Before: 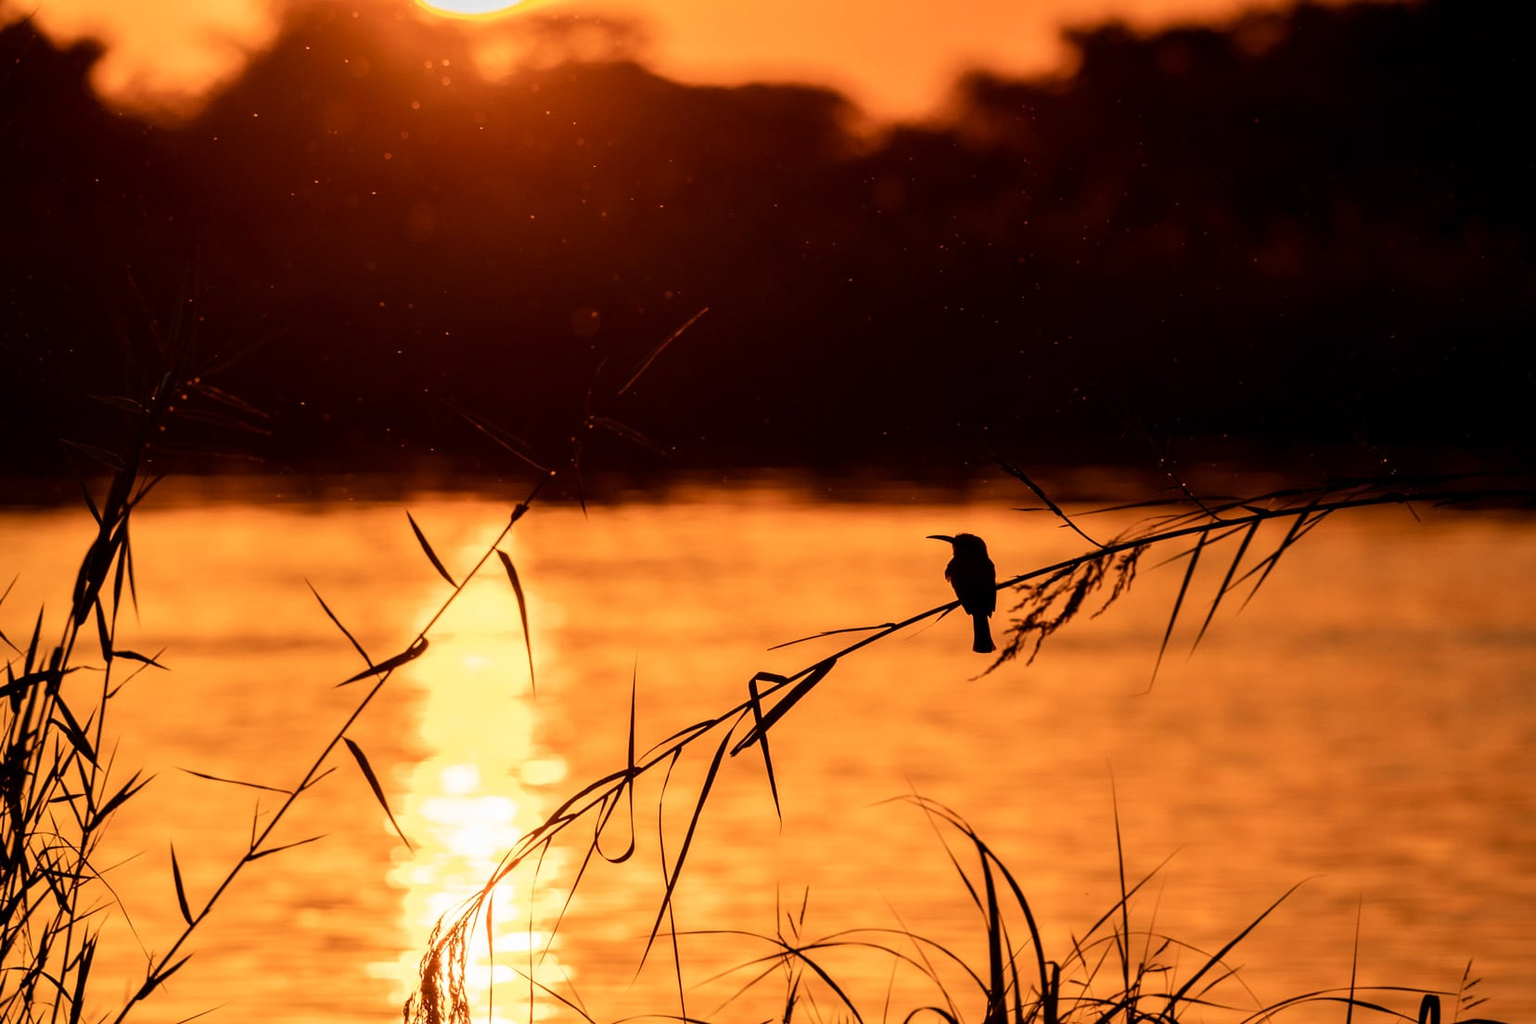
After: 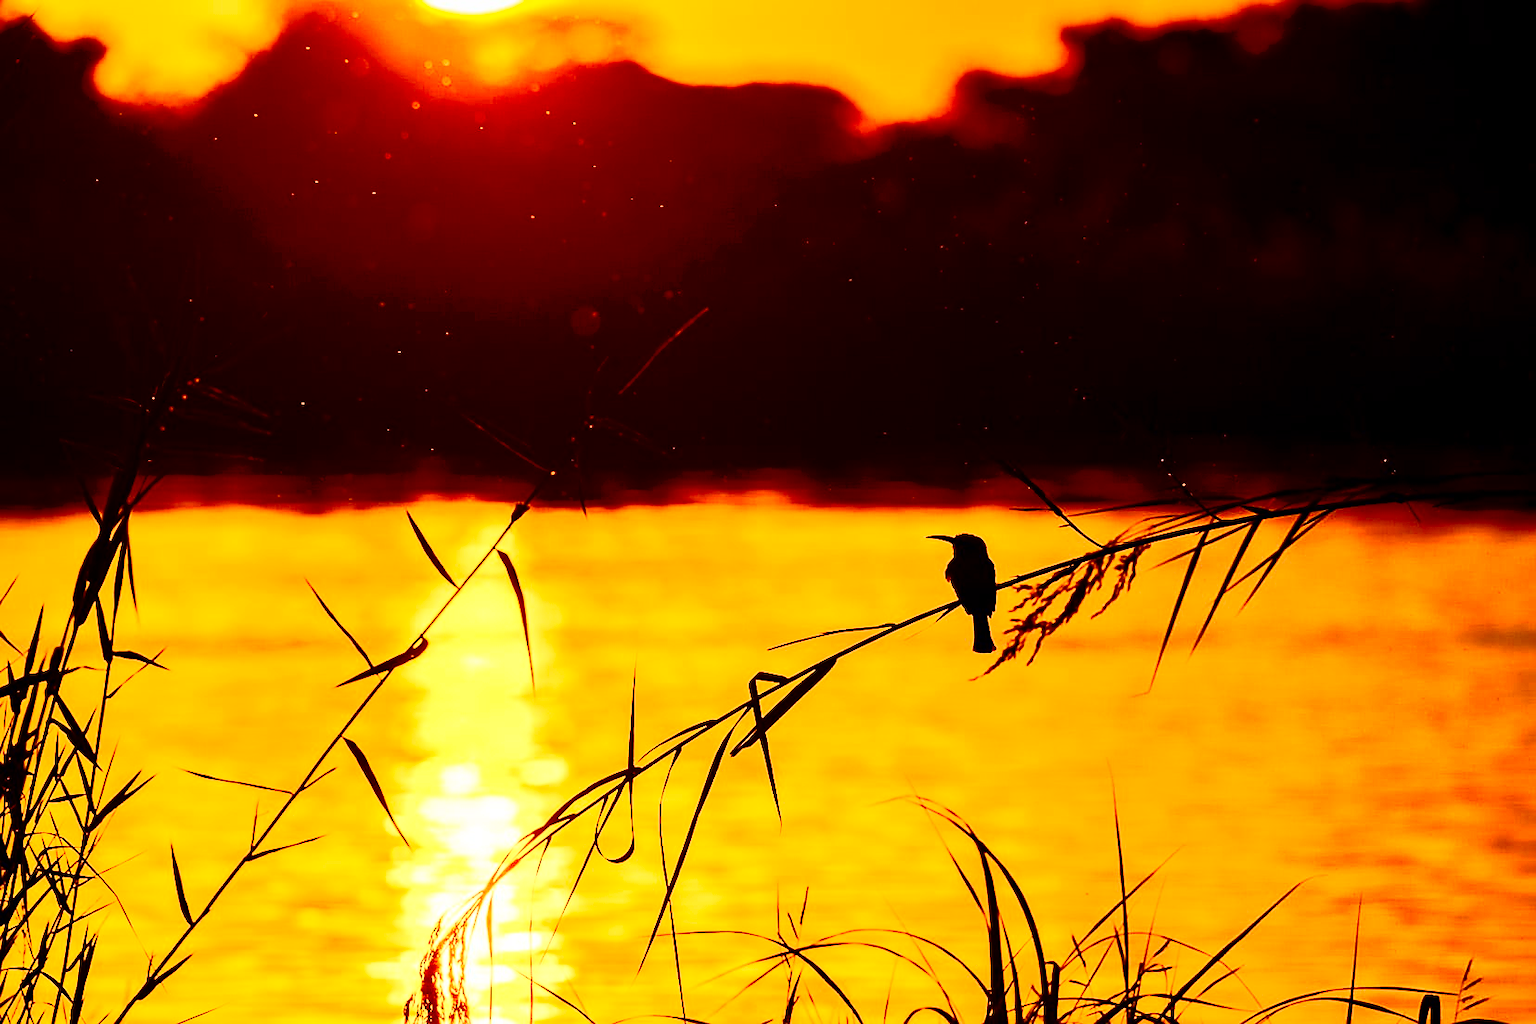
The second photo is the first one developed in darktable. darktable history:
contrast brightness saturation: contrast 0.823, brightness 0.599, saturation 0.609
exposure: black level correction 0.009, compensate highlight preservation false
sharpen: on, module defaults
